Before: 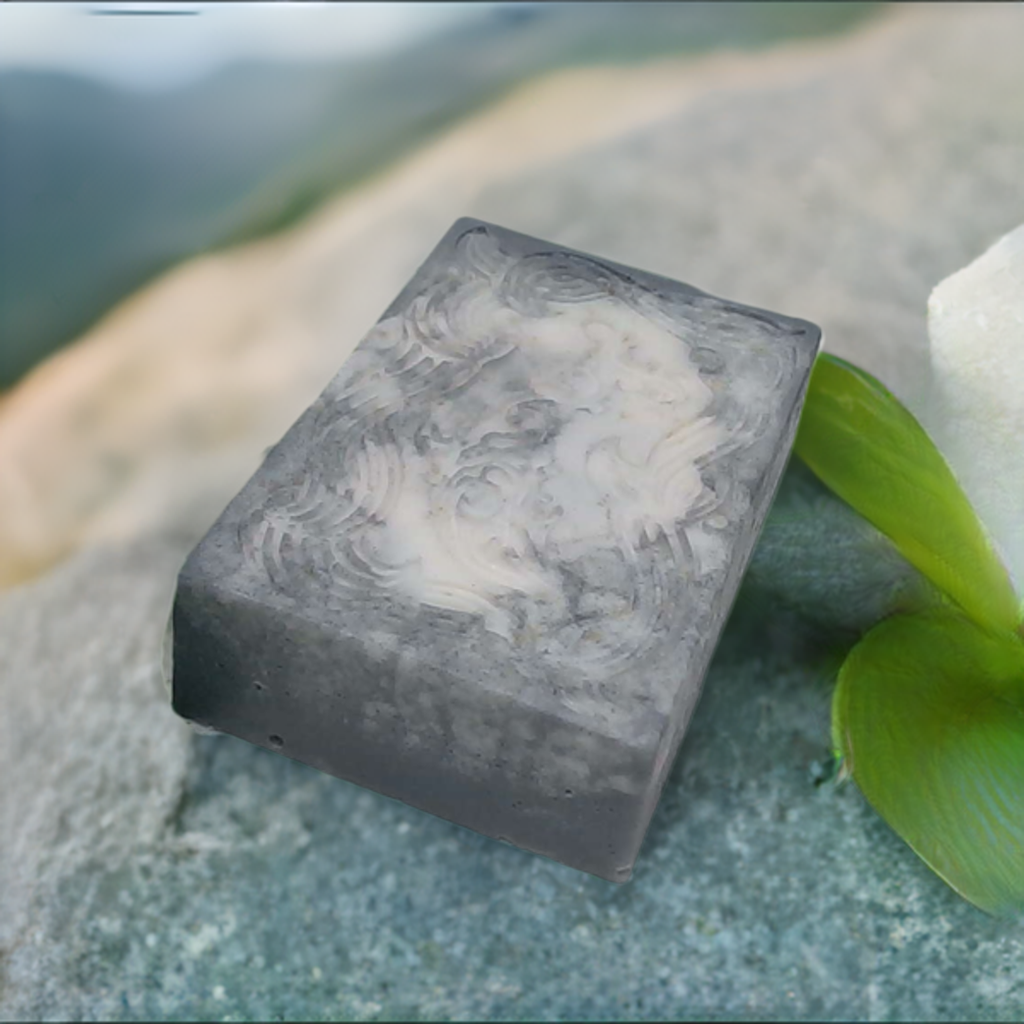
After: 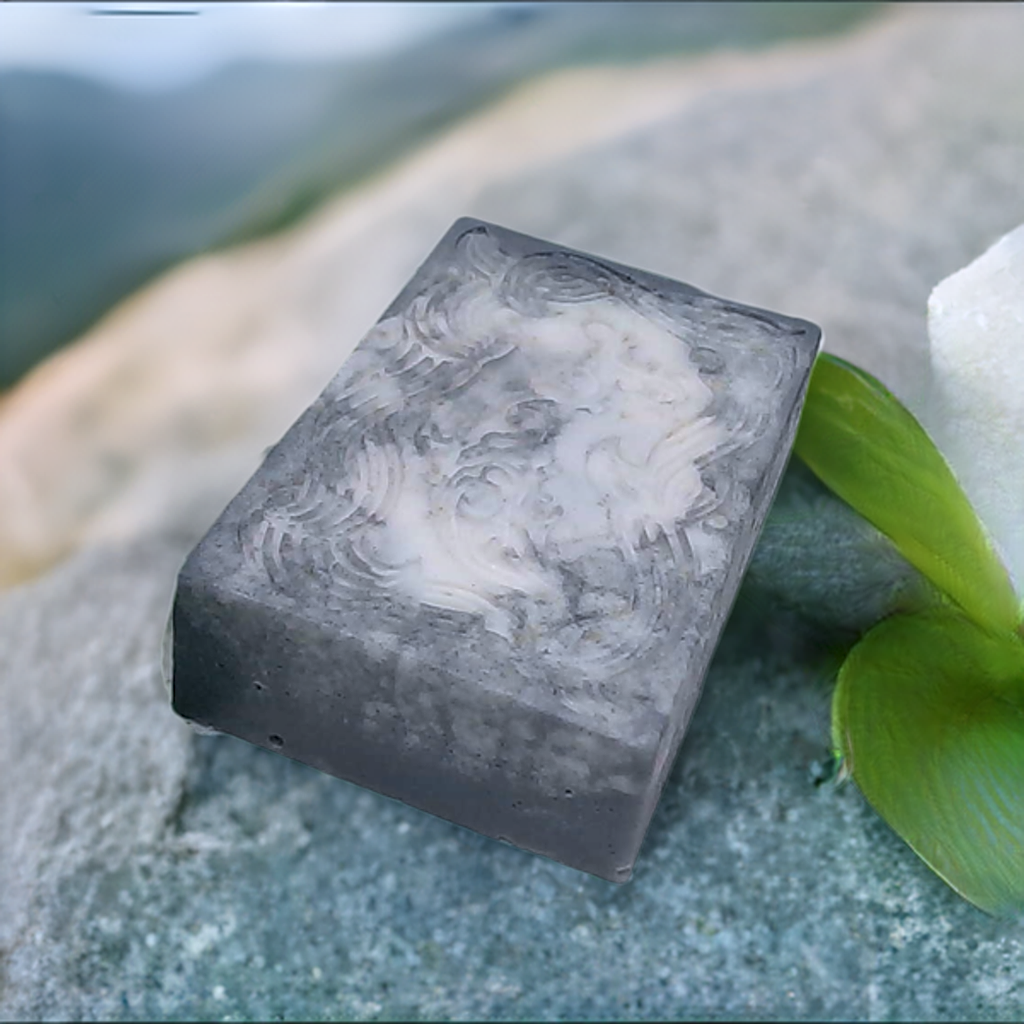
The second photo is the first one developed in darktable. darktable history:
local contrast: on, module defaults
color calibration: illuminant as shot in camera, x 0.358, y 0.373, temperature 4628.91 K
sharpen: on, module defaults
